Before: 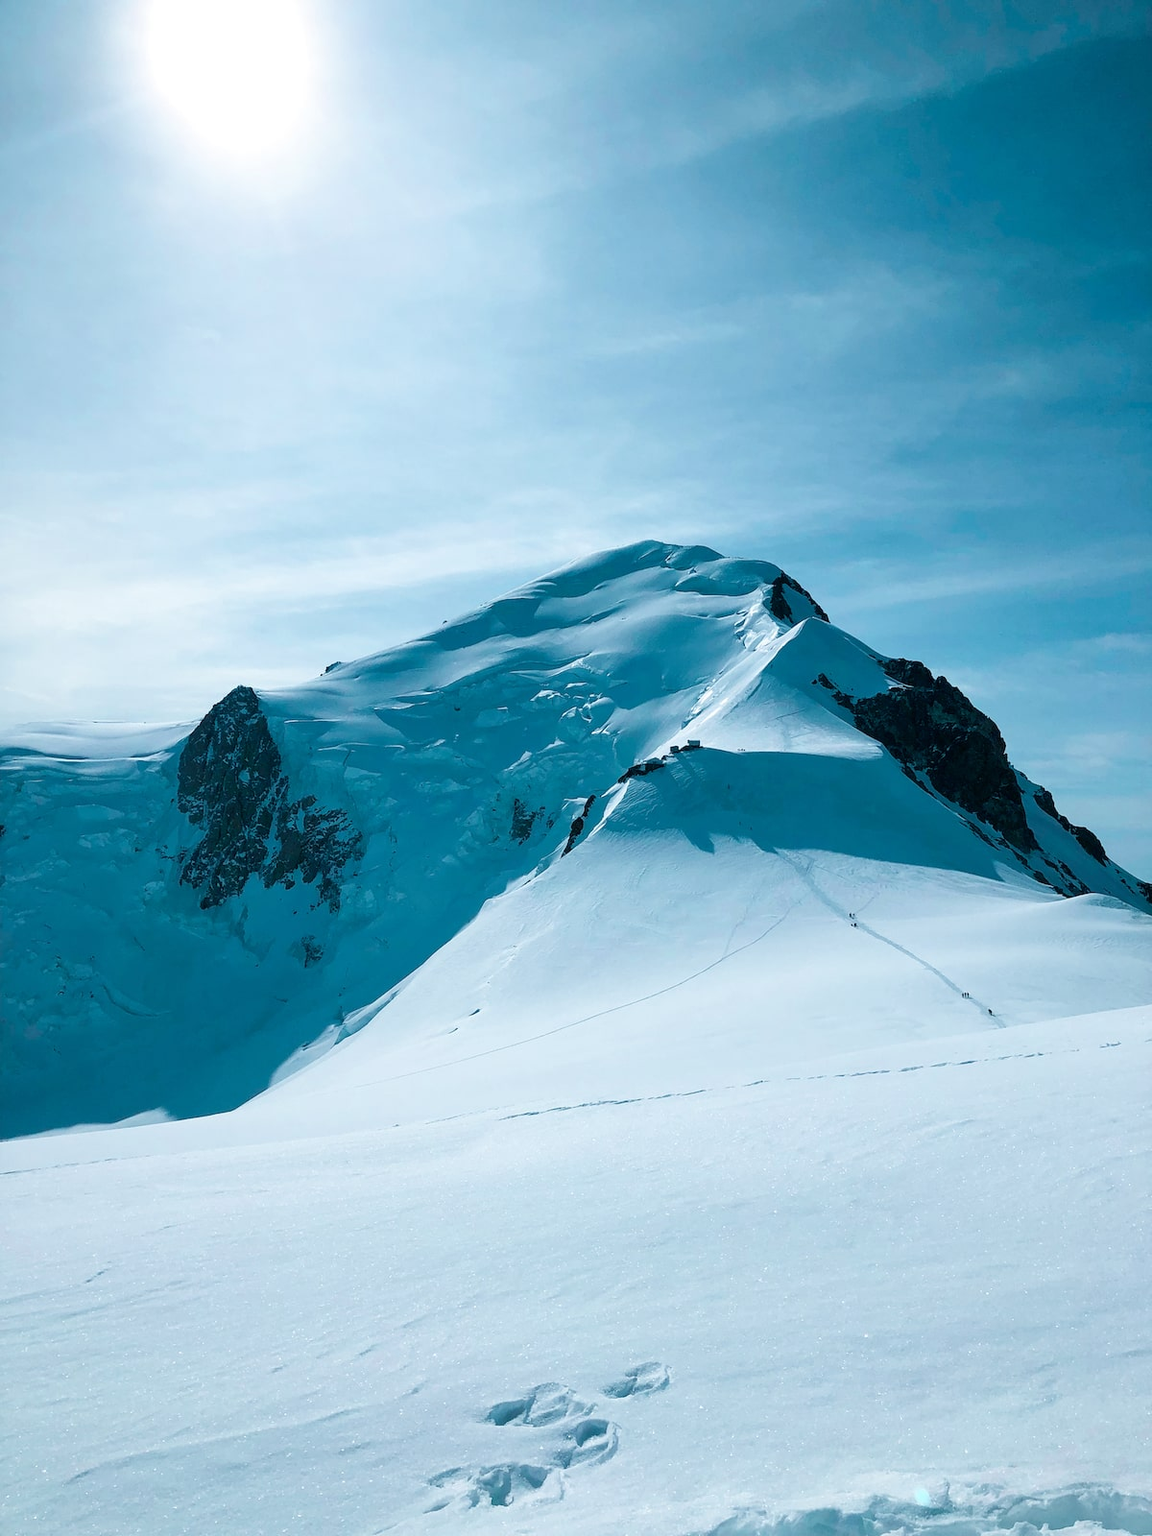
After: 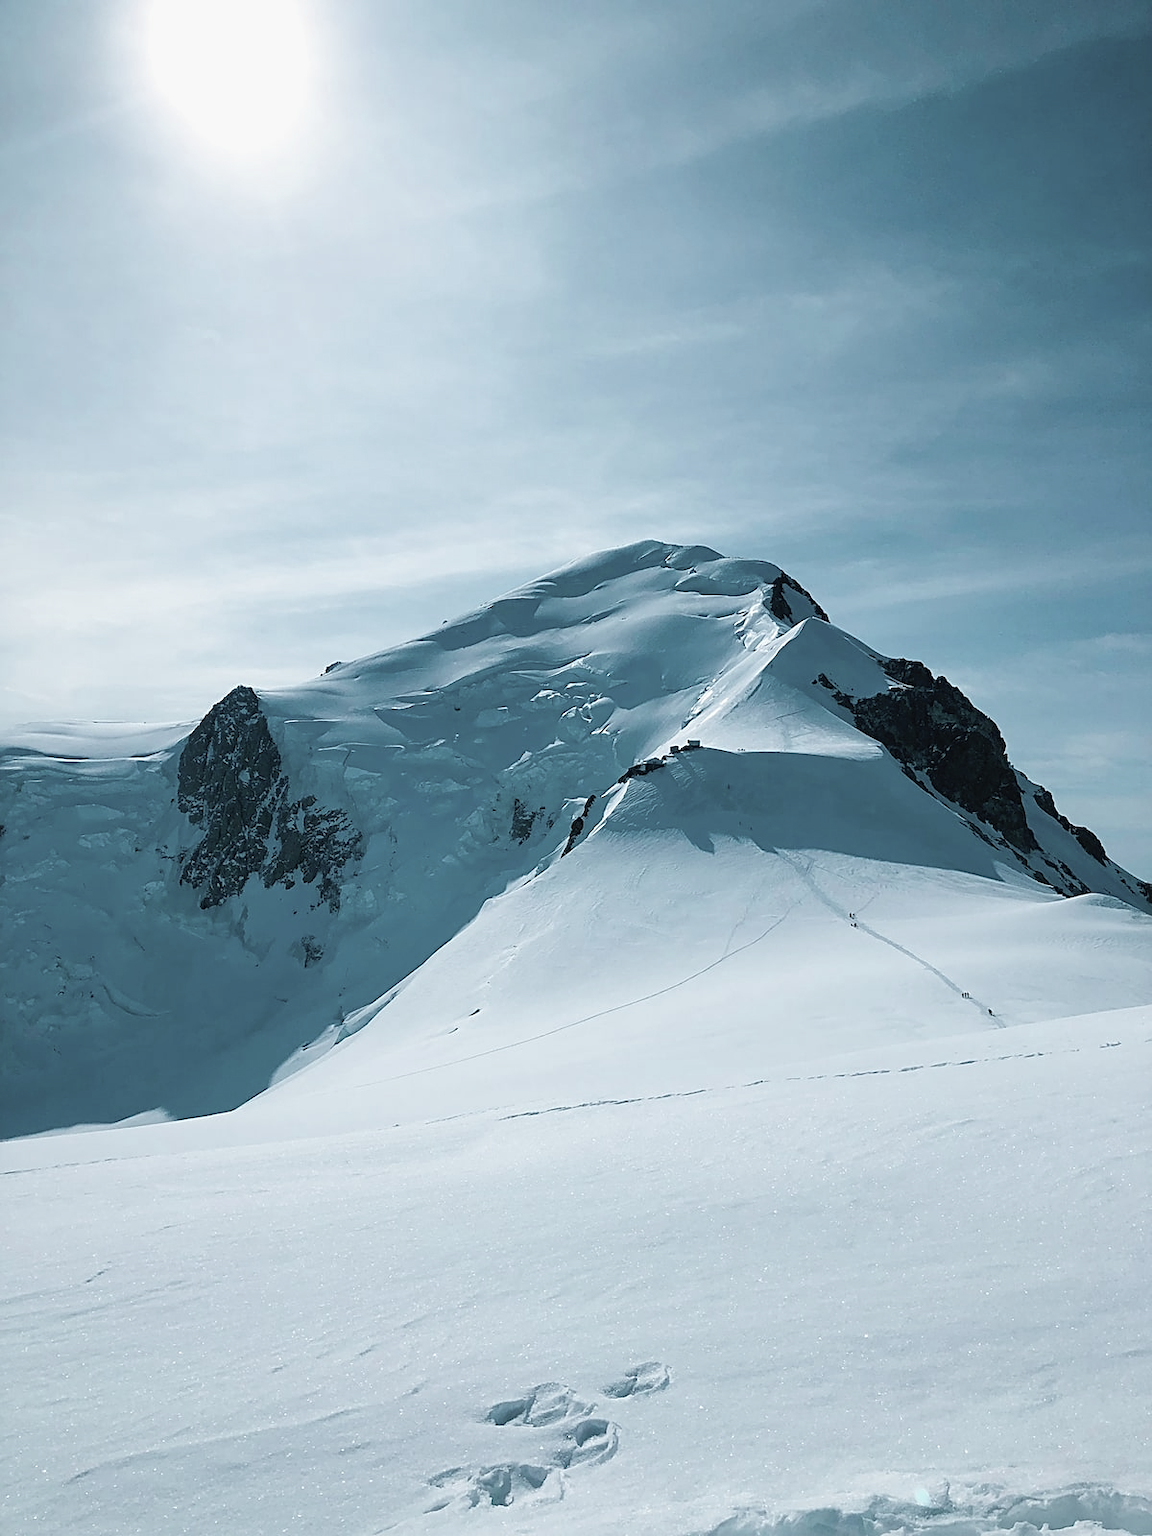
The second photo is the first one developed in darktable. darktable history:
sharpen: on, module defaults
contrast brightness saturation: contrast -0.05, saturation -0.41
